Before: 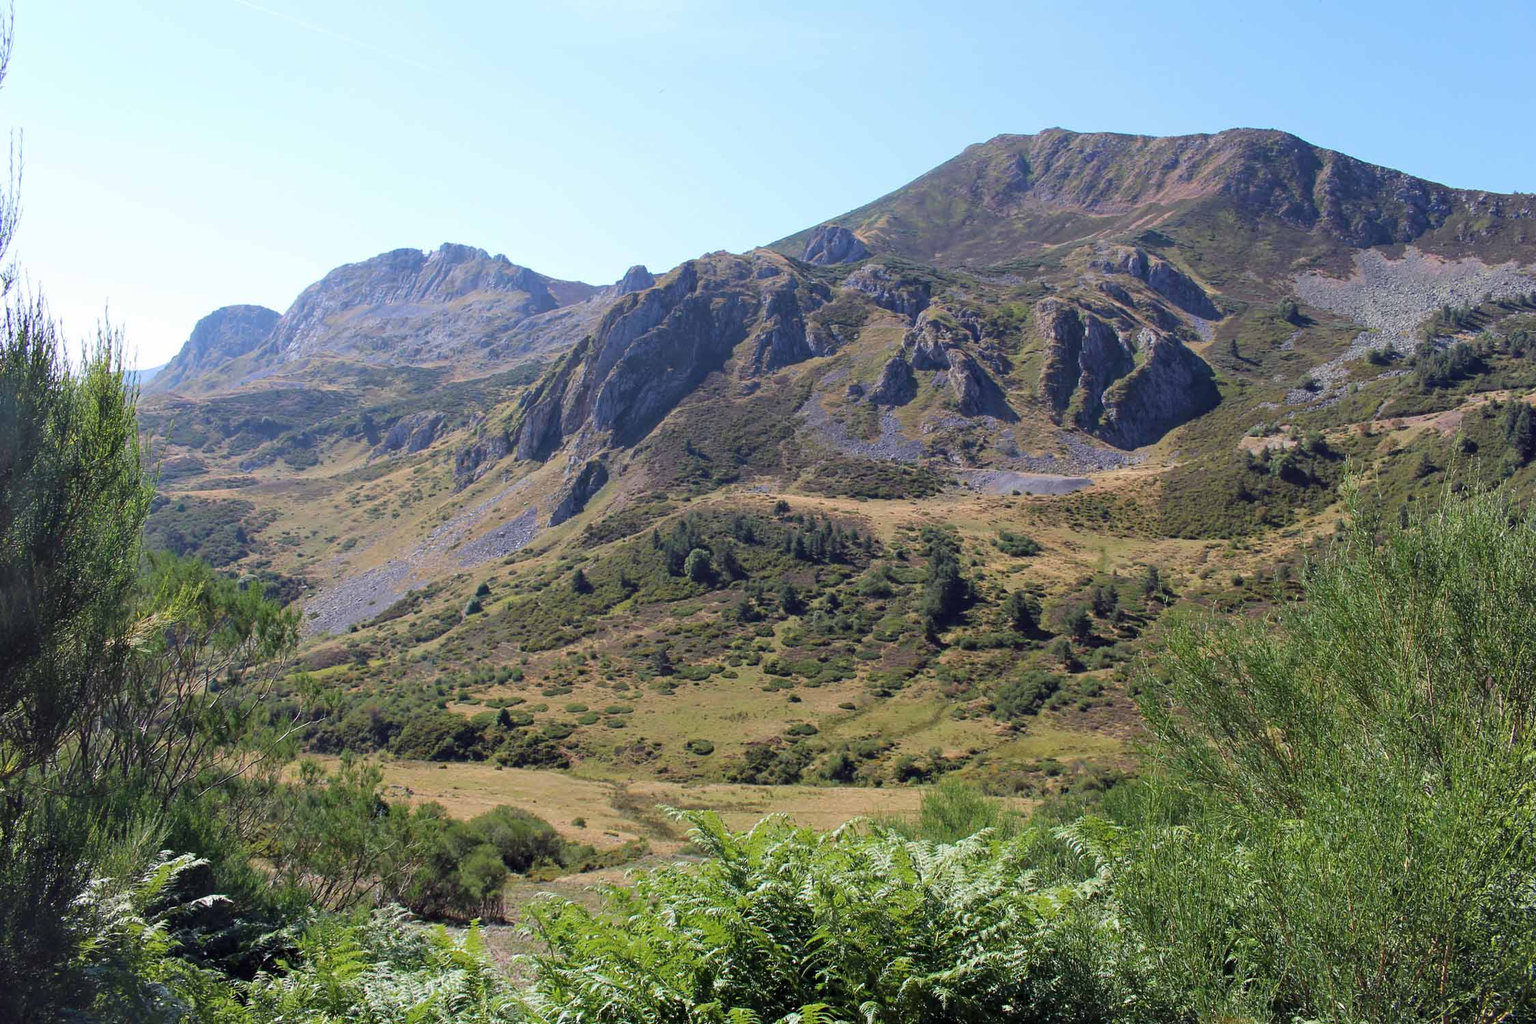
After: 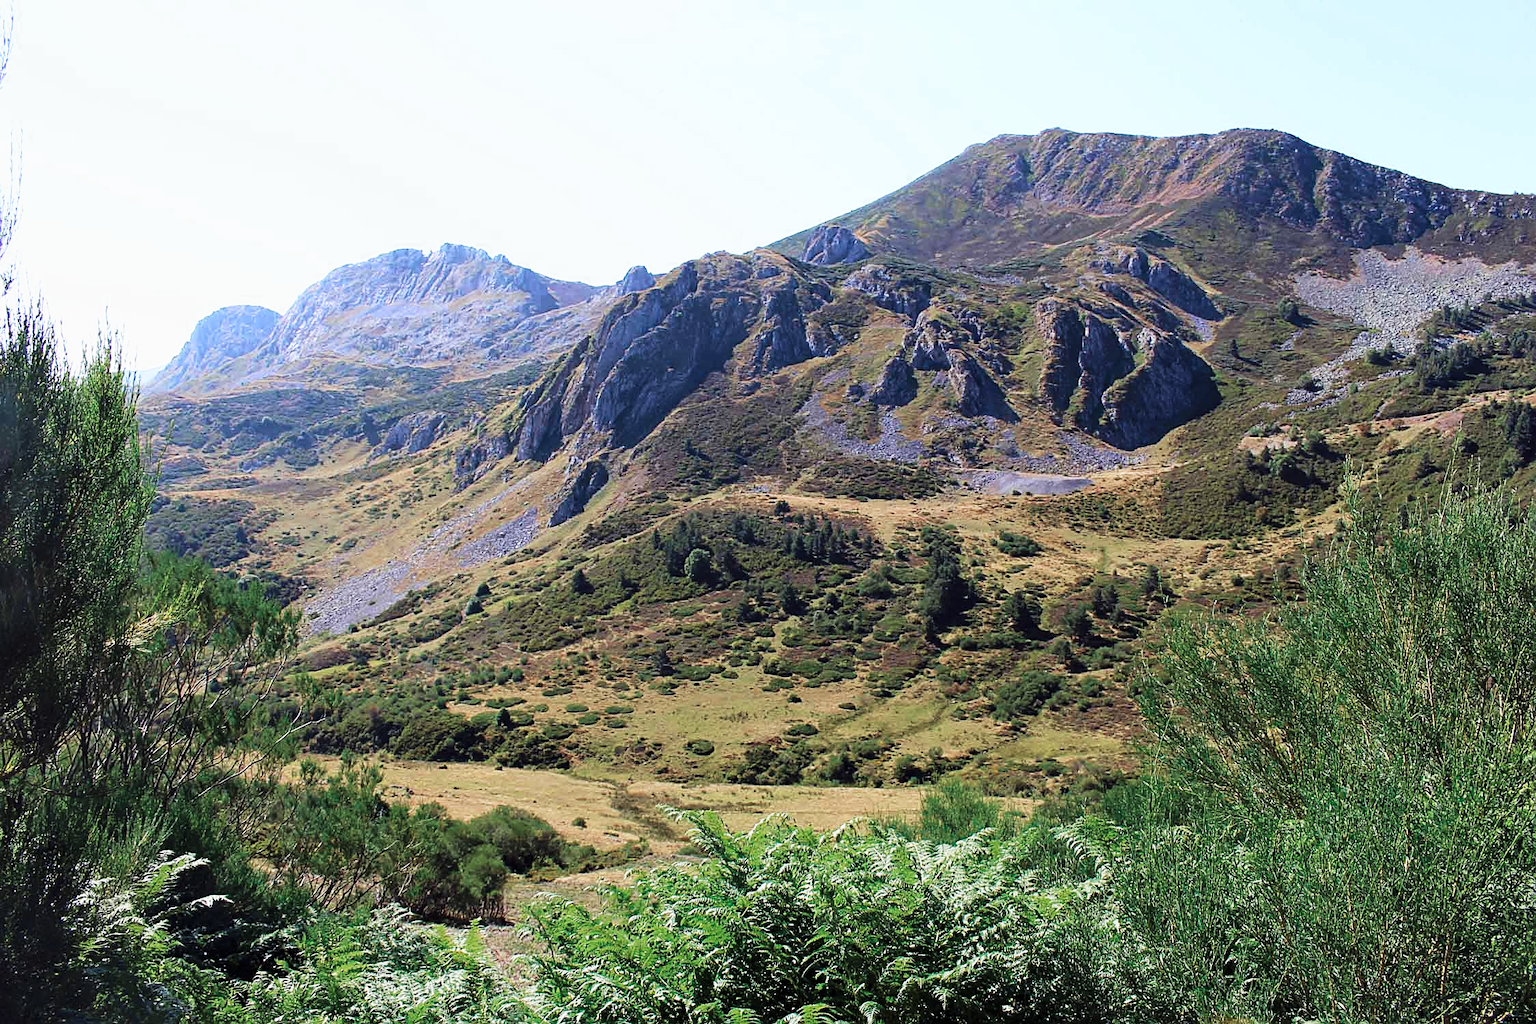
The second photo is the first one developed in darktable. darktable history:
velvia: on, module defaults
tone curve: curves: ch0 [(0, 0) (0.187, 0.12) (0.384, 0.363) (0.618, 0.698) (0.754, 0.857) (0.875, 0.956) (1, 0.987)]; ch1 [(0, 0) (0.402, 0.36) (0.476, 0.466) (0.501, 0.501) (0.518, 0.514) (0.564, 0.608) (0.614, 0.664) (0.692, 0.744) (1, 1)]; ch2 [(0, 0) (0.435, 0.412) (0.483, 0.481) (0.503, 0.503) (0.522, 0.535) (0.563, 0.601) (0.627, 0.699) (0.699, 0.753) (0.997, 0.858)], preserve colors none
sharpen: on, module defaults
color zones: curves: ch0 [(0, 0.5) (0.125, 0.4) (0.25, 0.5) (0.375, 0.4) (0.5, 0.4) (0.625, 0.6) (0.75, 0.6) (0.875, 0.5)]; ch1 [(0, 0.35) (0.125, 0.45) (0.25, 0.35) (0.375, 0.35) (0.5, 0.35) (0.625, 0.35) (0.75, 0.45) (0.875, 0.35)]; ch2 [(0, 0.6) (0.125, 0.5) (0.25, 0.5) (0.375, 0.6) (0.5, 0.6) (0.625, 0.5) (0.75, 0.5) (0.875, 0.5)]
